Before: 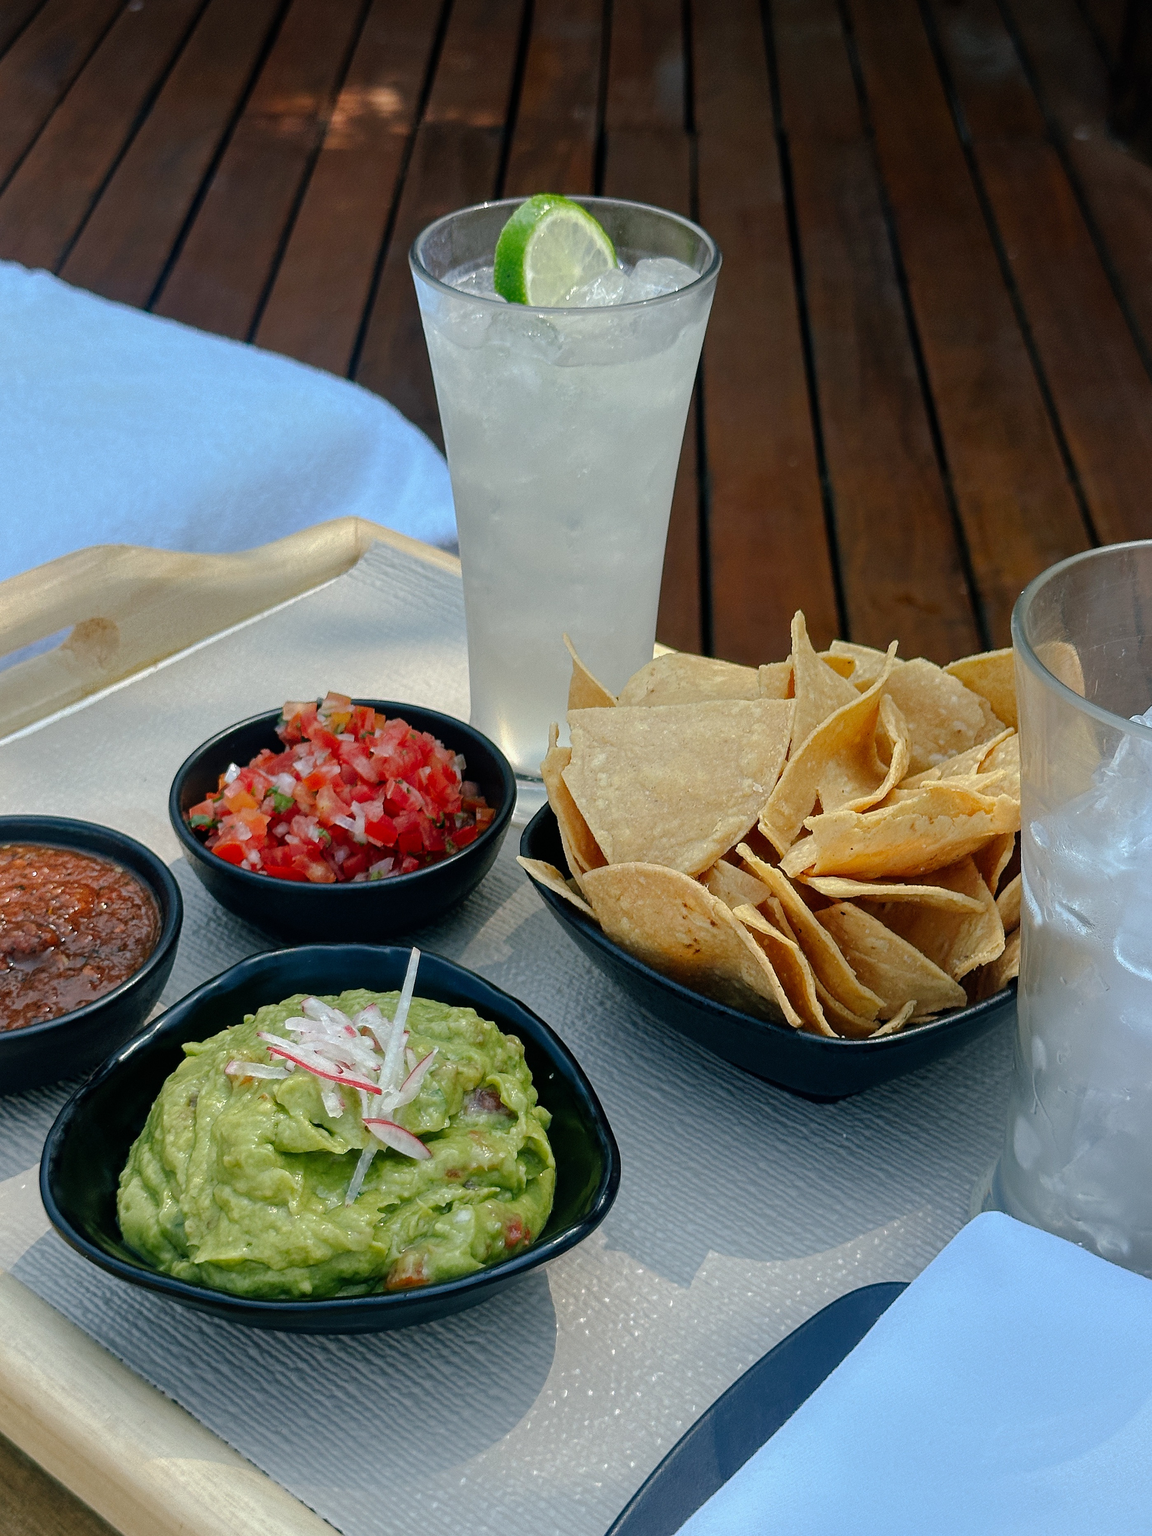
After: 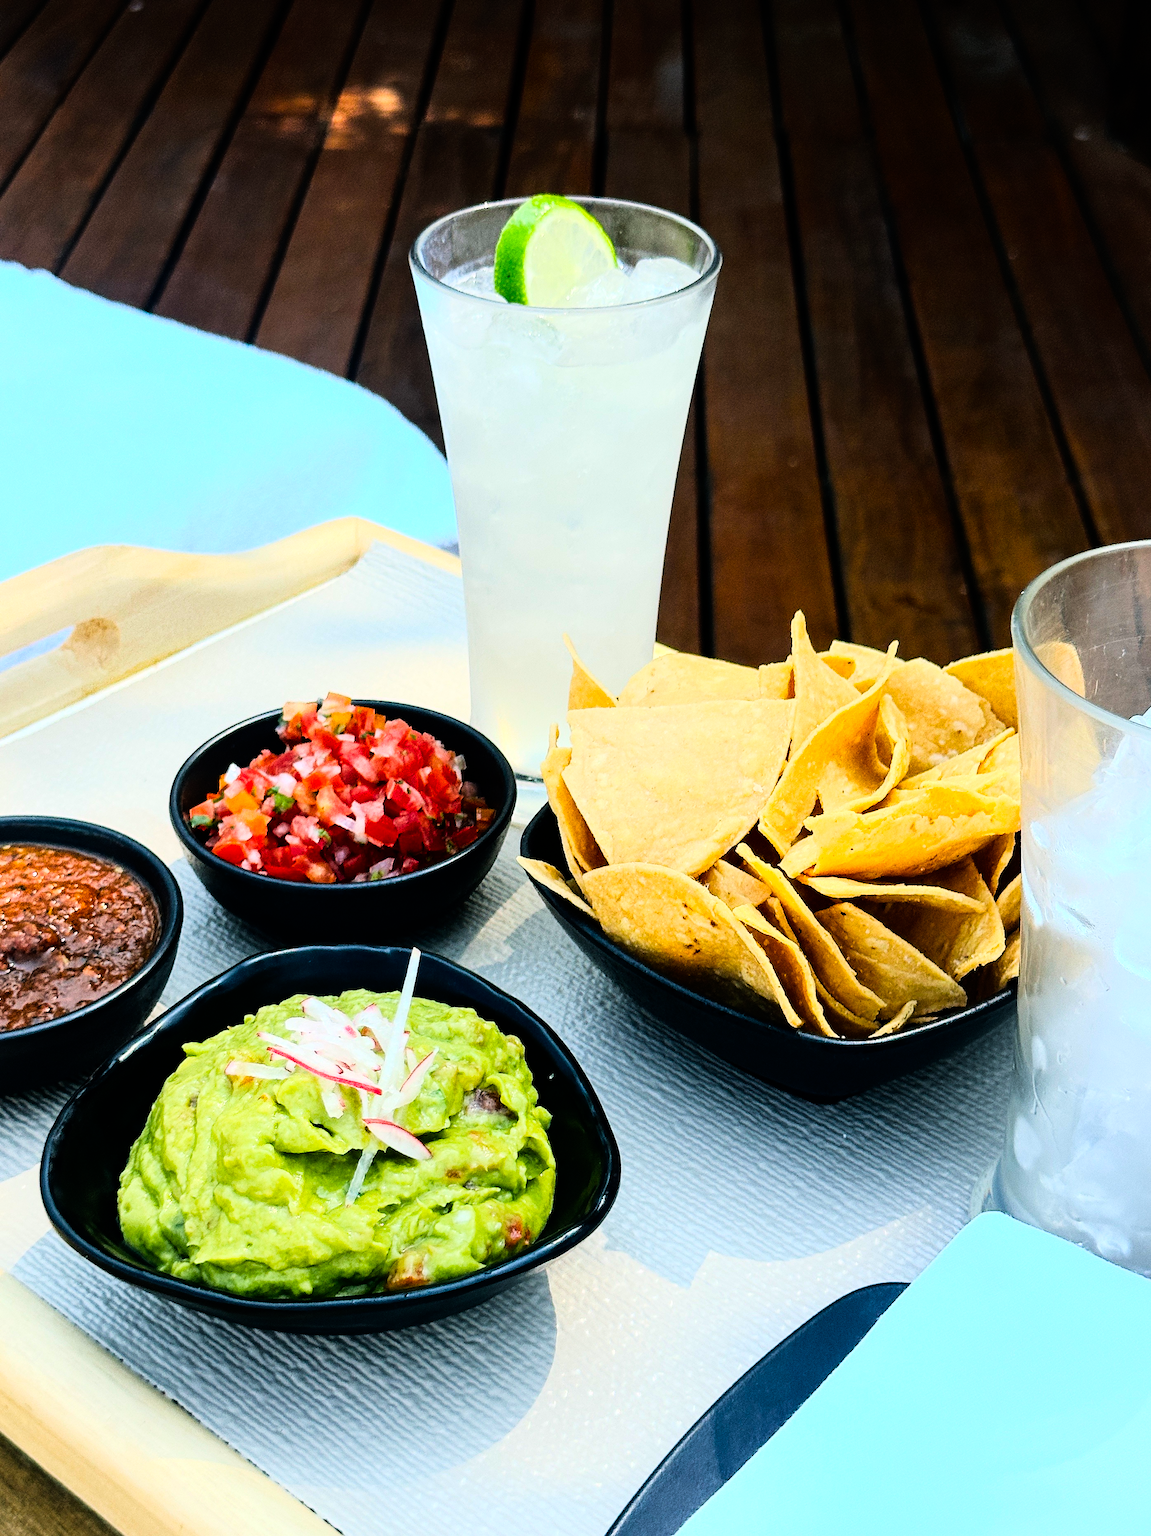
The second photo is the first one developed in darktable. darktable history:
color balance rgb: perceptual saturation grading › global saturation 30%, global vibrance 10%
tone equalizer: on, module defaults
rgb curve: curves: ch0 [(0, 0) (0.21, 0.15) (0.24, 0.21) (0.5, 0.75) (0.75, 0.96) (0.89, 0.99) (1, 1)]; ch1 [(0, 0.02) (0.21, 0.13) (0.25, 0.2) (0.5, 0.67) (0.75, 0.9) (0.89, 0.97) (1, 1)]; ch2 [(0, 0.02) (0.21, 0.13) (0.25, 0.2) (0.5, 0.67) (0.75, 0.9) (0.89, 0.97) (1, 1)], compensate middle gray true
